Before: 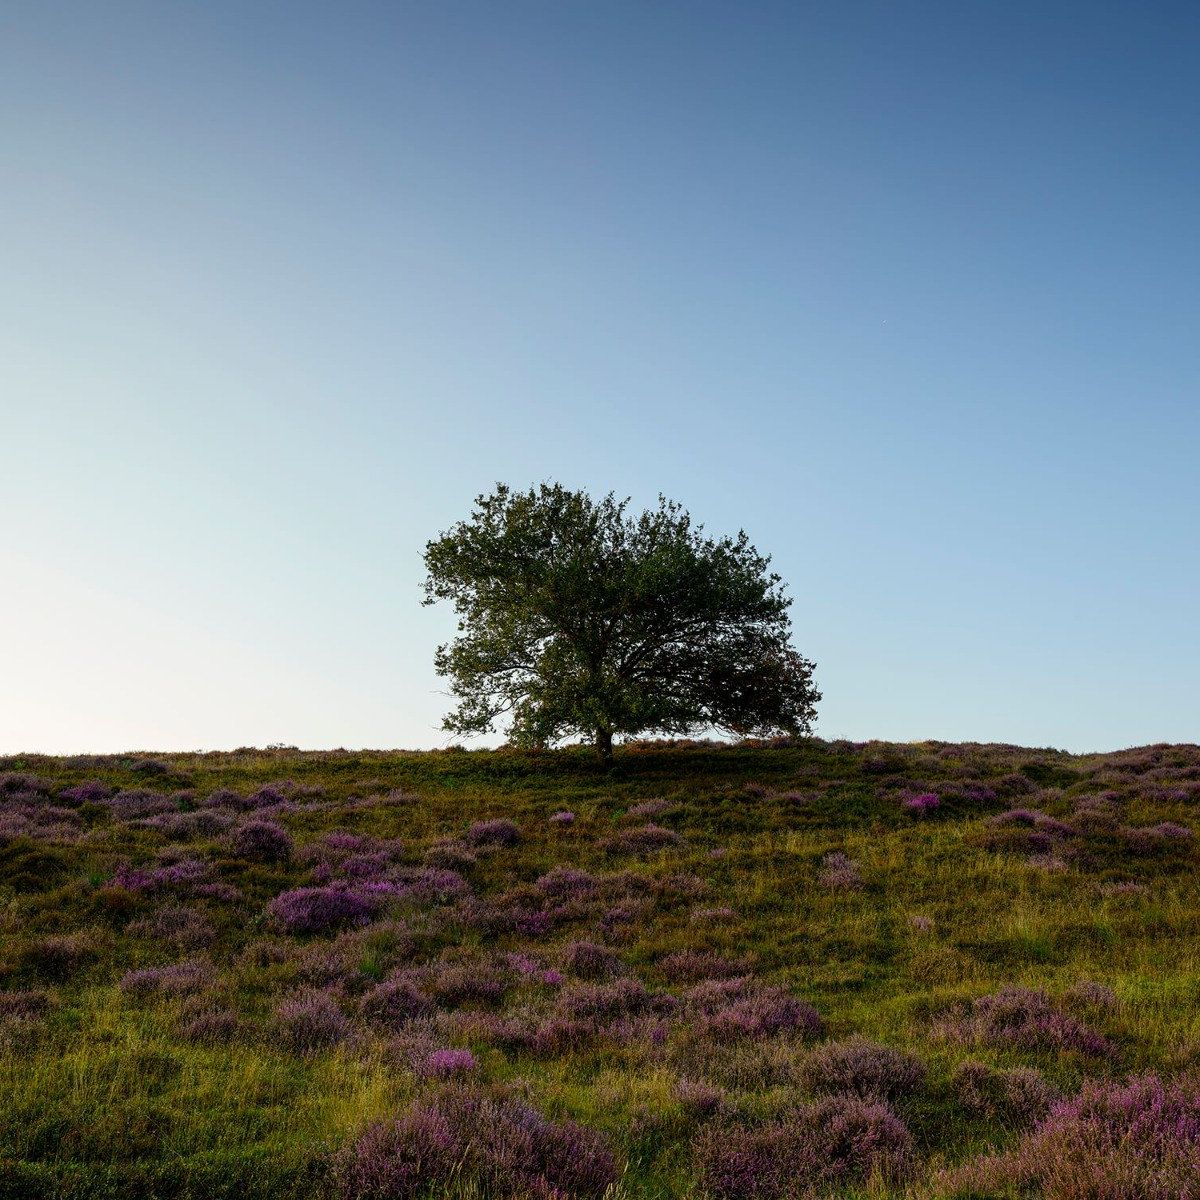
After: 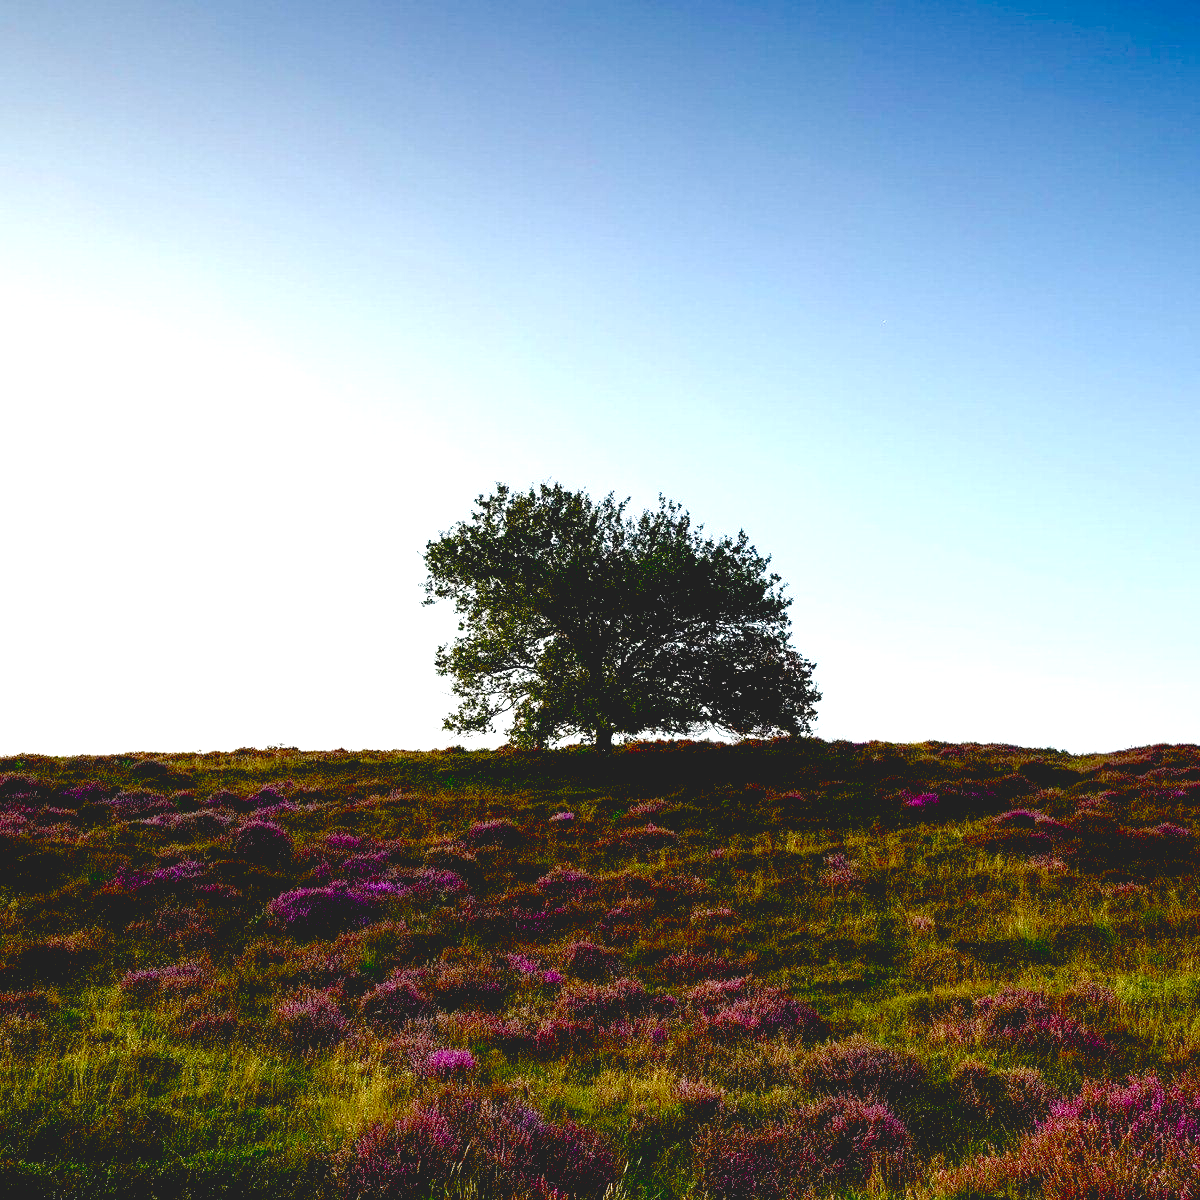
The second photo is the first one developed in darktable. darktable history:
exposure: black level correction 0.034, exposure 0.903 EV, compensate highlight preservation false
color balance rgb: highlights gain › chroma 0.175%, highlights gain › hue 331.01°, global offset › luminance 1.496%, perceptual saturation grading › global saturation 25.613%, perceptual saturation grading › highlights -50.331%, perceptual saturation grading › shadows 30.985%
